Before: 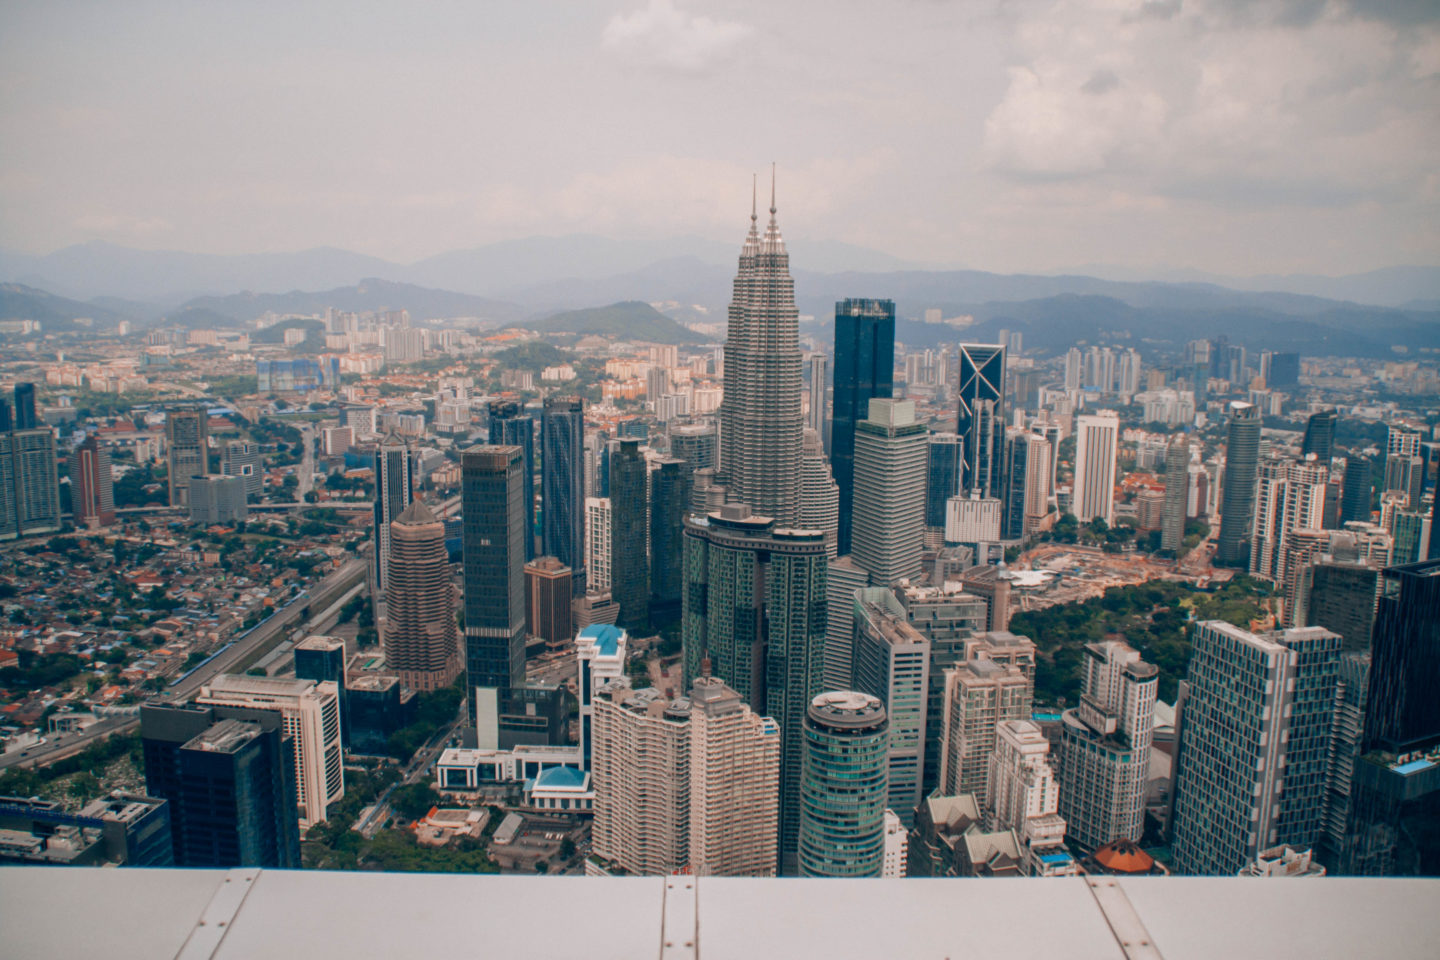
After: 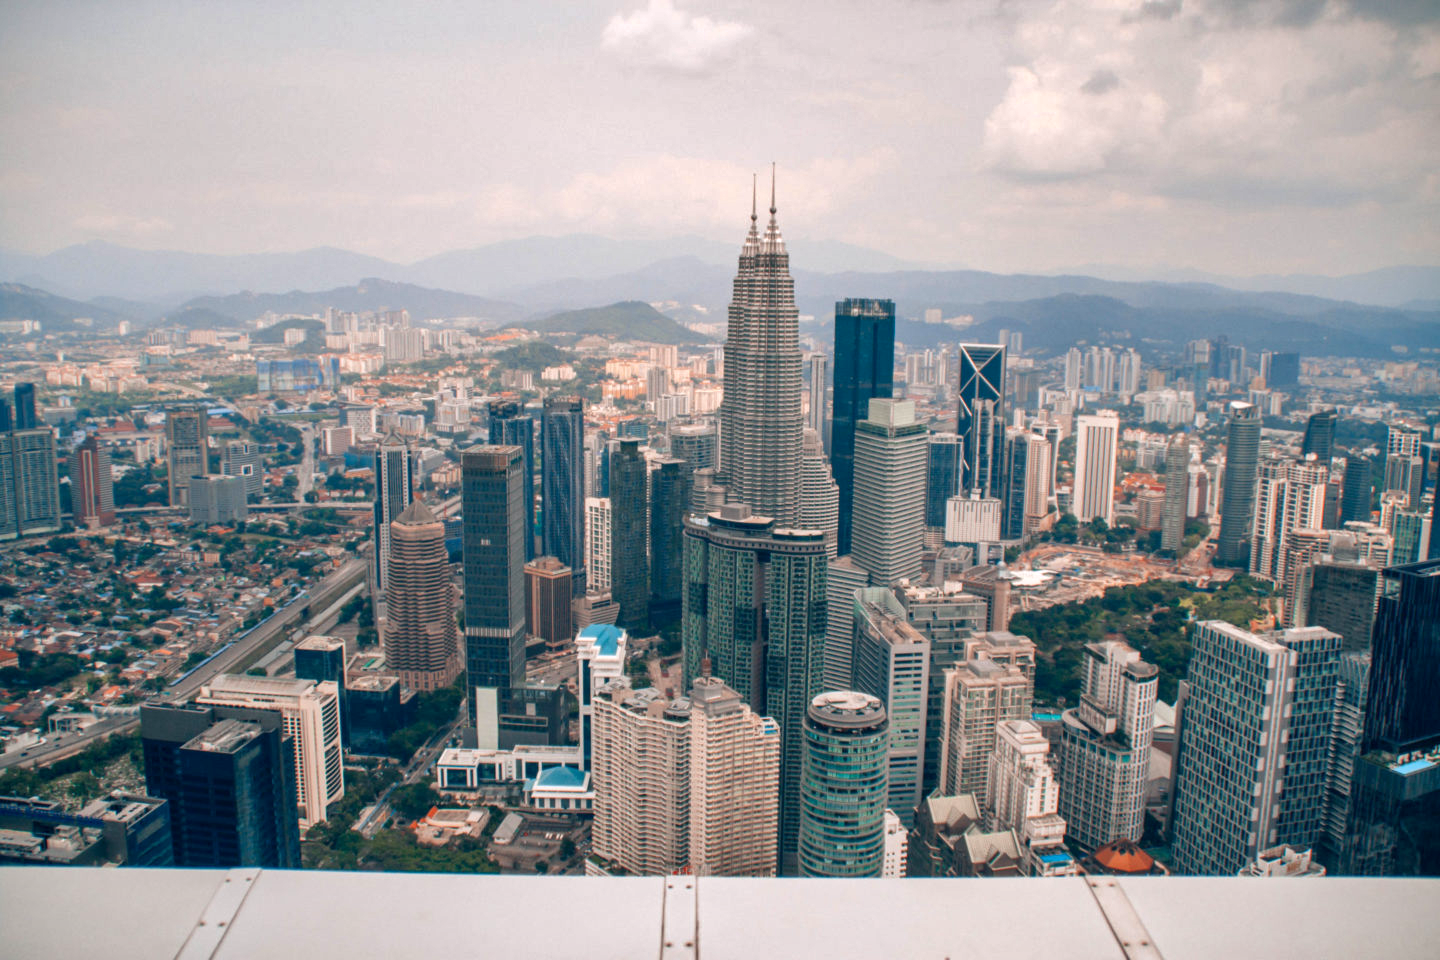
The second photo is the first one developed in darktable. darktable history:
exposure: black level correction 0.001, exposure 0.5 EV, compensate exposure bias true, compensate highlight preservation false
shadows and highlights: soften with gaussian
